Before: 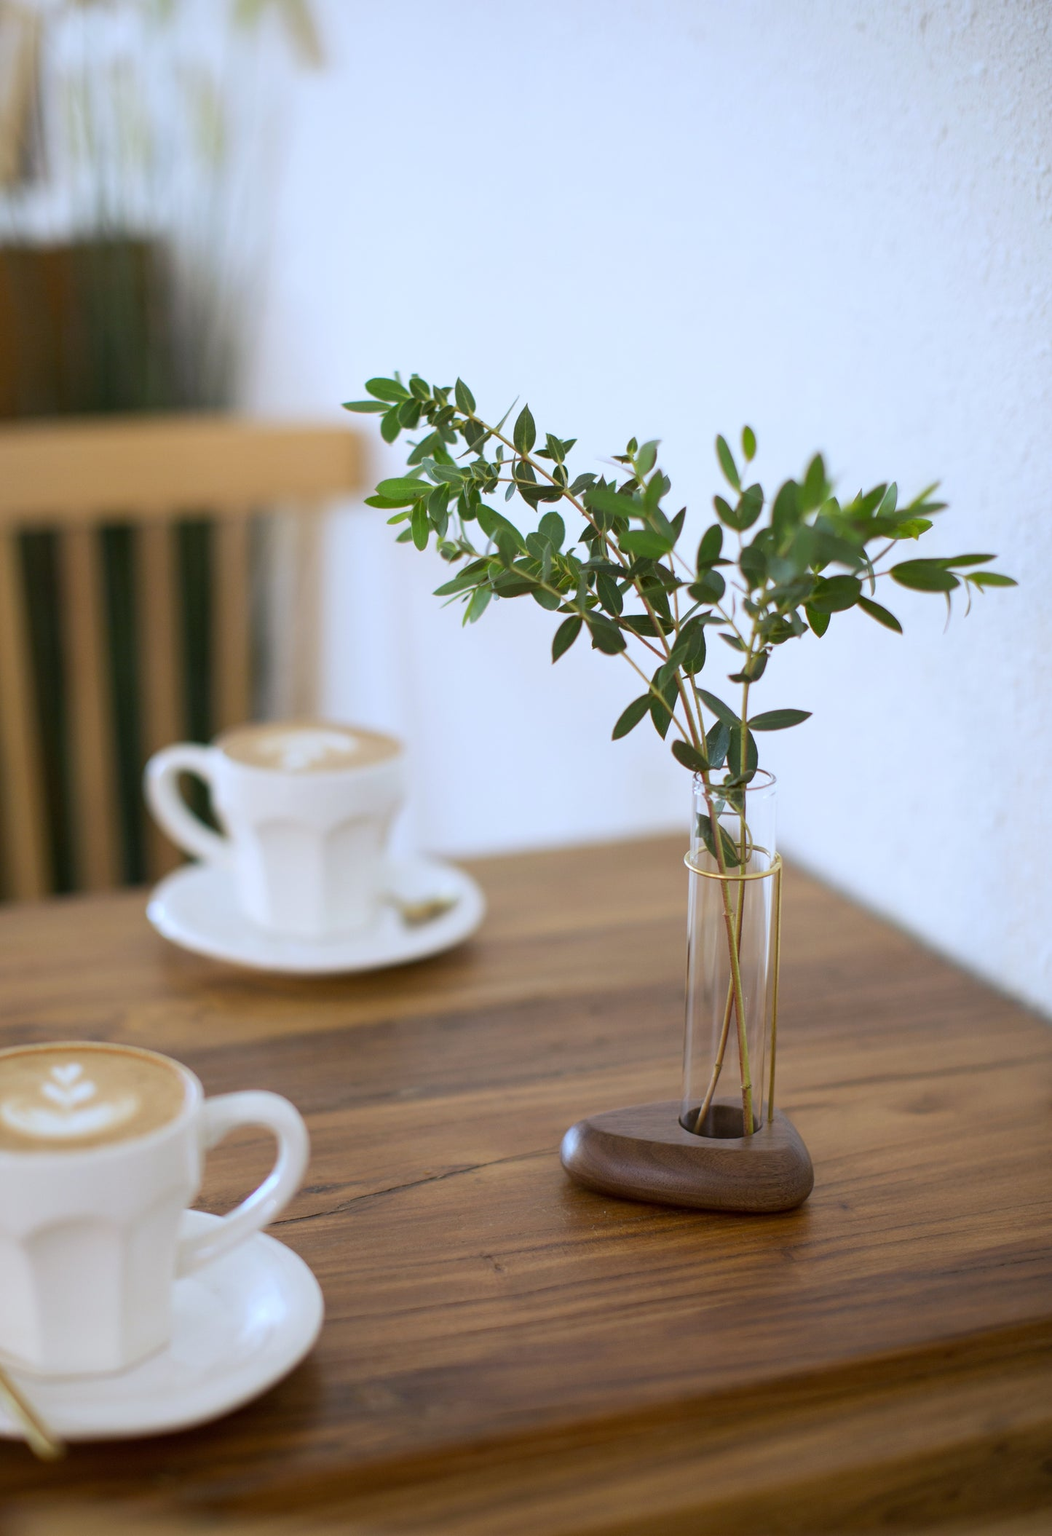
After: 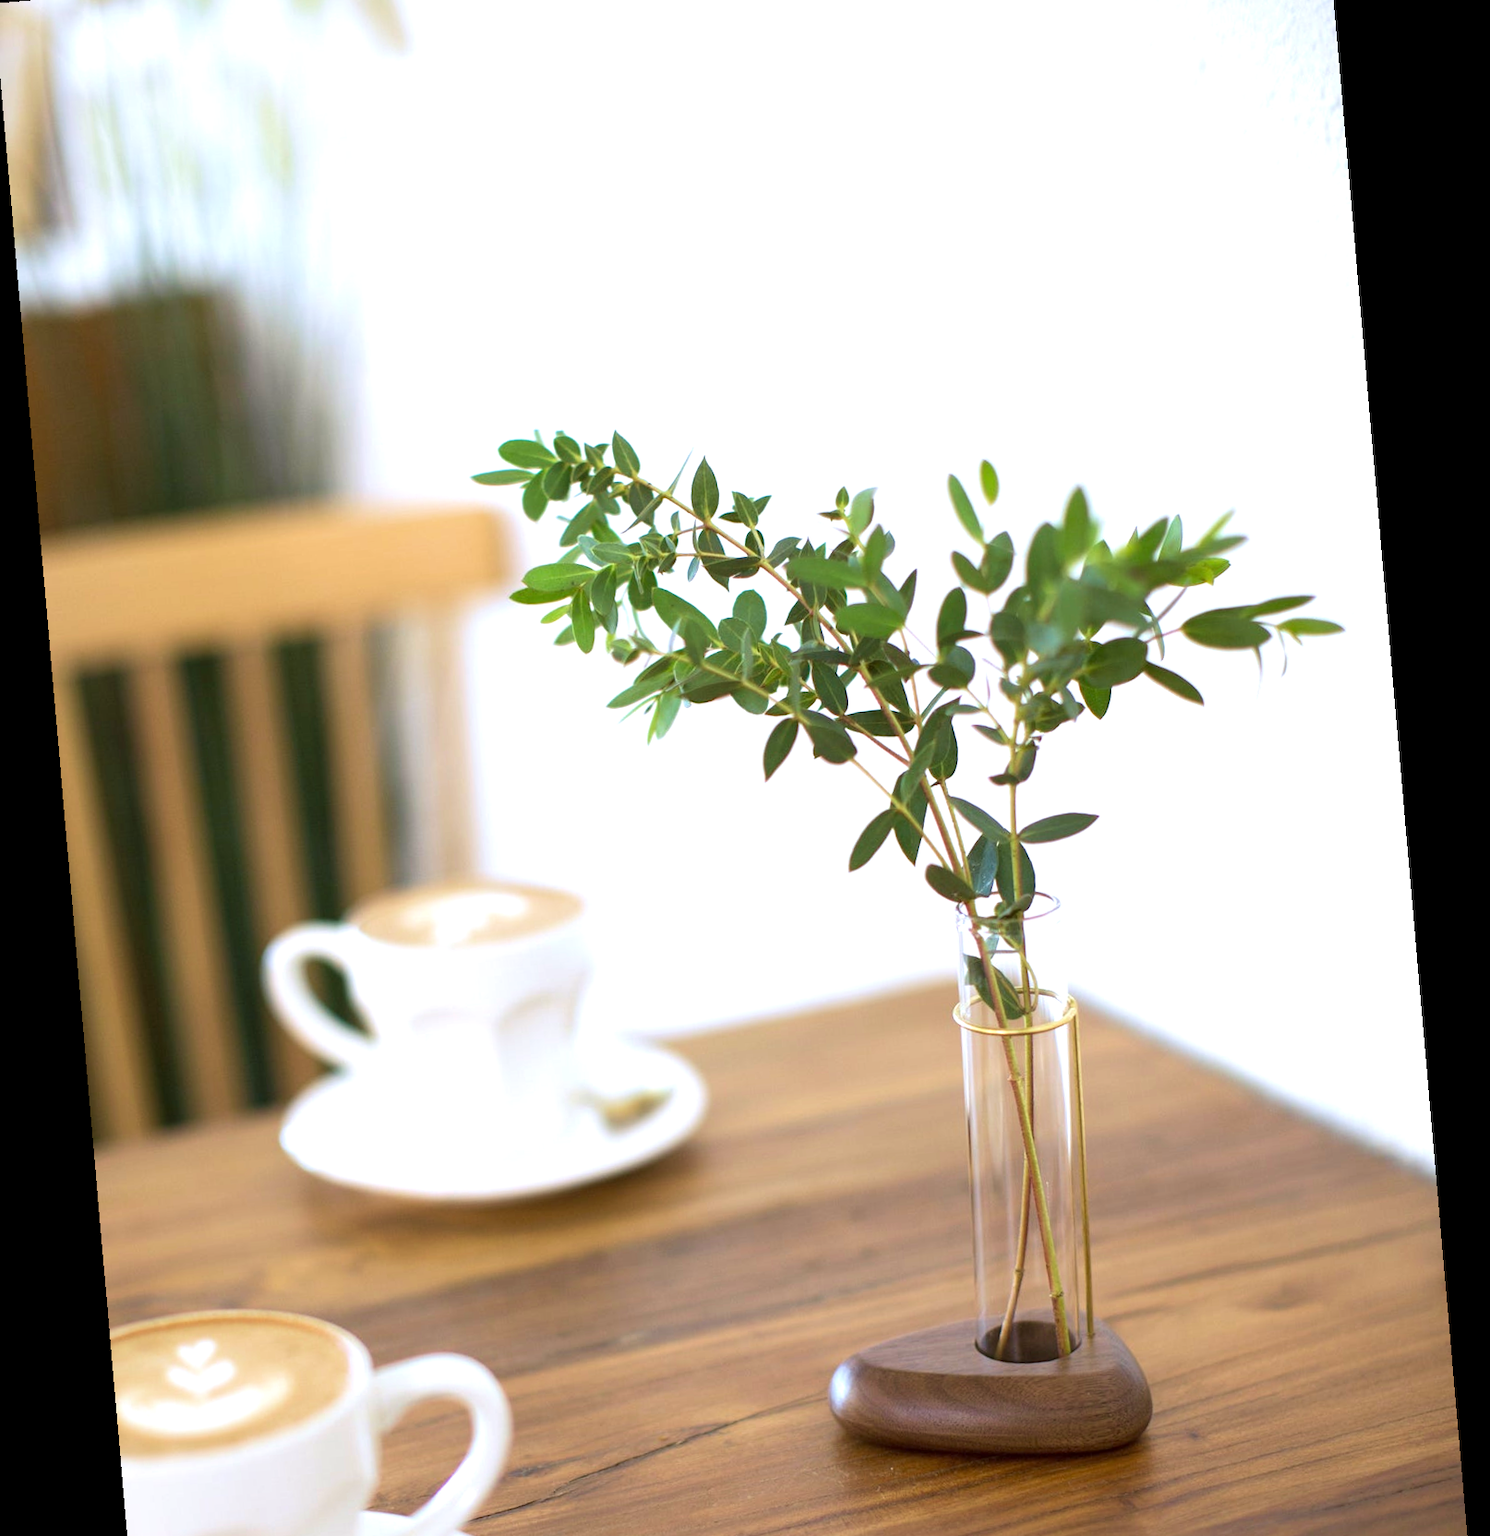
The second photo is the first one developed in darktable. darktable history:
rotate and perspective: rotation -4.98°, automatic cropping off
velvia: on, module defaults
crop: left 0.387%, top 5.469%, bottom 19.809%
exposure: exposure 0.766 EV, compensate highlight preservation false
